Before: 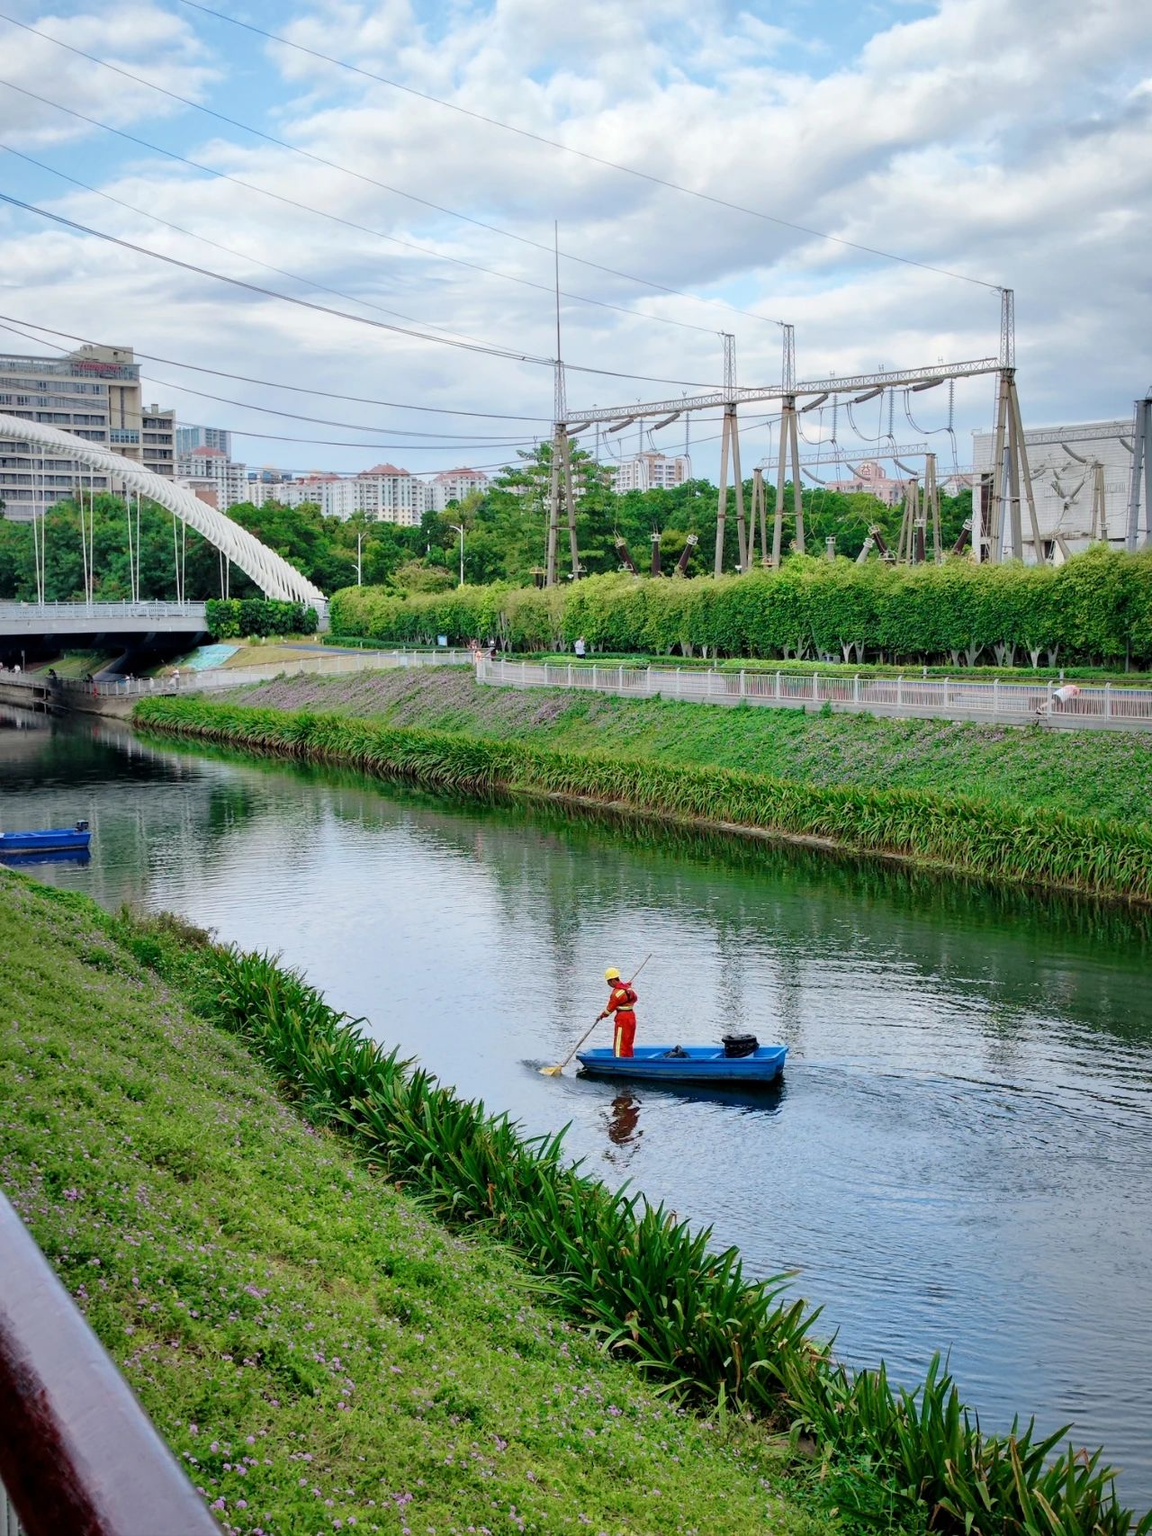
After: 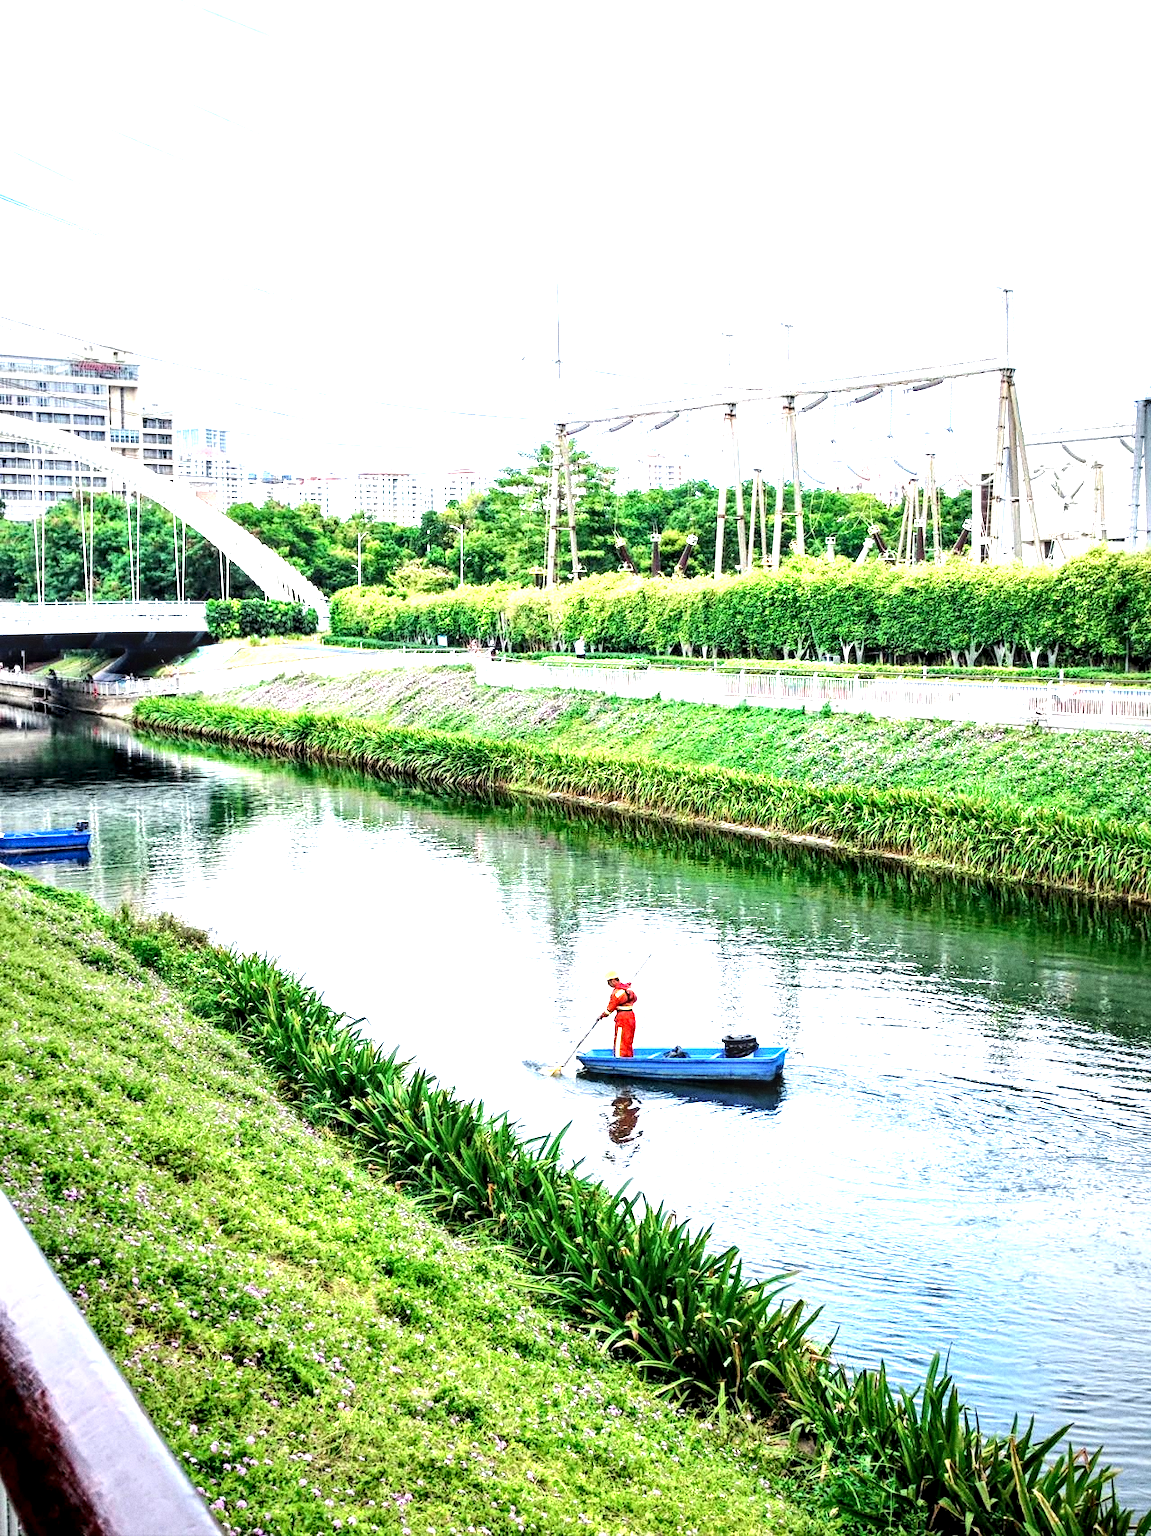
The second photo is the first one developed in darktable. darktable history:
tone equalizer: -8 EV -0.417 EV, -7 EV -0.389 EV, -6 EV -0.333 EV, -5 EV -0.222 EV, -3 EV 0.222 EV, -2 EV 0.333 EV, -1 EV 0.389 EV, +0 EV 0.417 EV, edges refinement/feathering 500, mask exposure compensation -1.57 EV, preserve details no
graduated density: rotation -180°, offset 27.42
grain: on, module defaults
exposure: black level correction 0, exposure 1.5 EV, compensate highlight preservation false
local contrast: highlights 60%, shadows 60%, detail 160%
